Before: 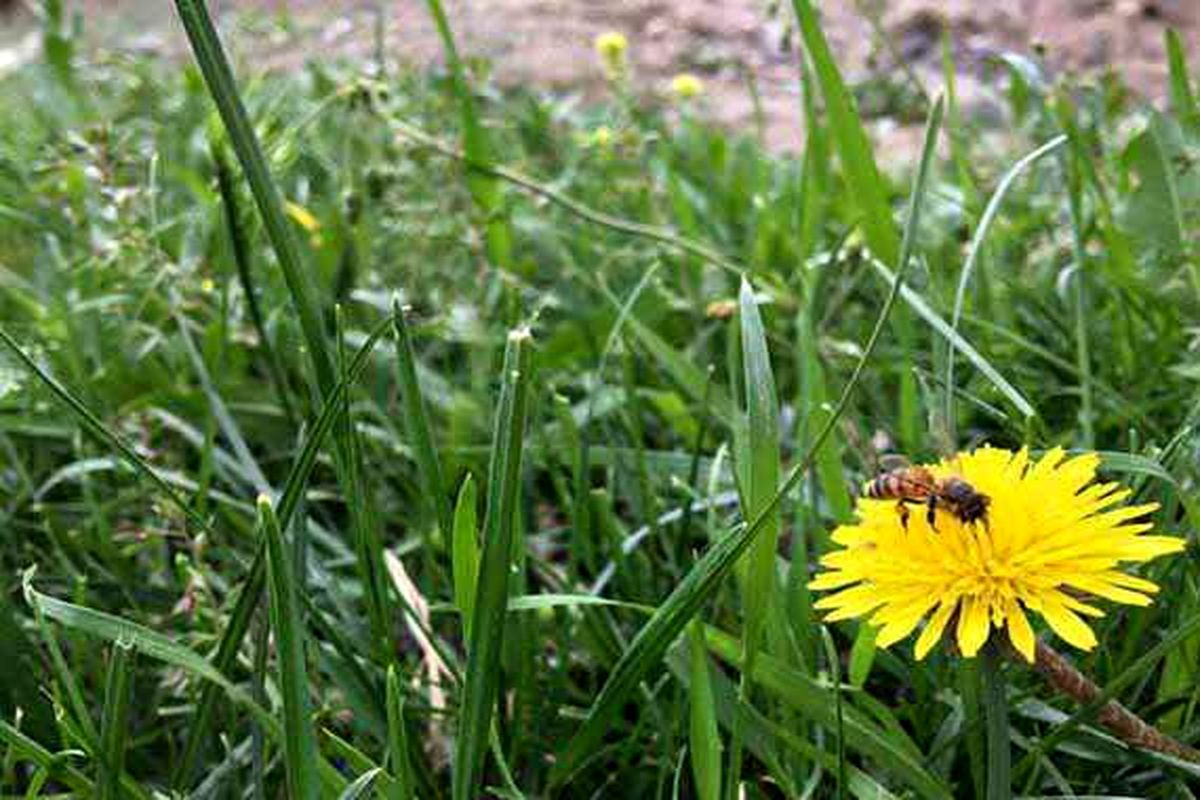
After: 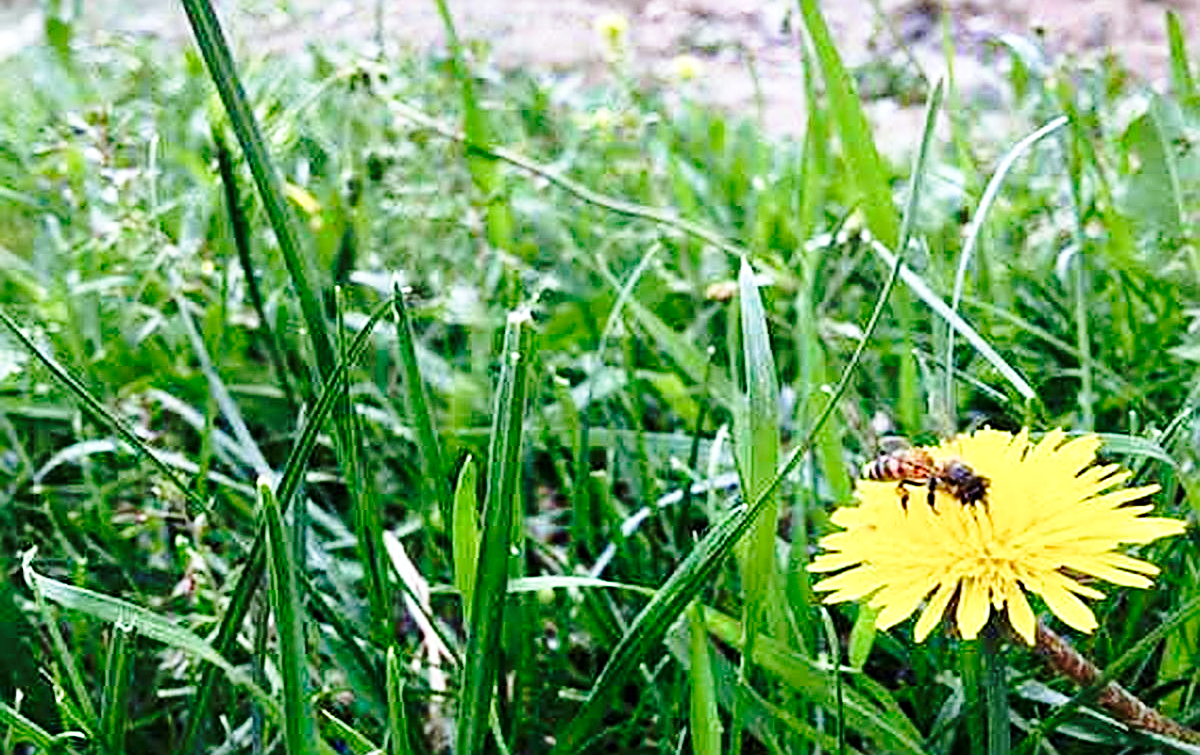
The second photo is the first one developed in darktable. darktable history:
crop and rotate: top 2.269%, bottom 3.241%
color calibration: x 0.367, y 0.376, temperature 4355.53 K
sharpen: radius 2.53, amount 0.624
base curve: curves: ch0 [(0, 0) (0.032, 0.037) (0.105, 0.228) (0.435, 0.76) (0.856, 0.983) (1, 1)], preserve colors none
